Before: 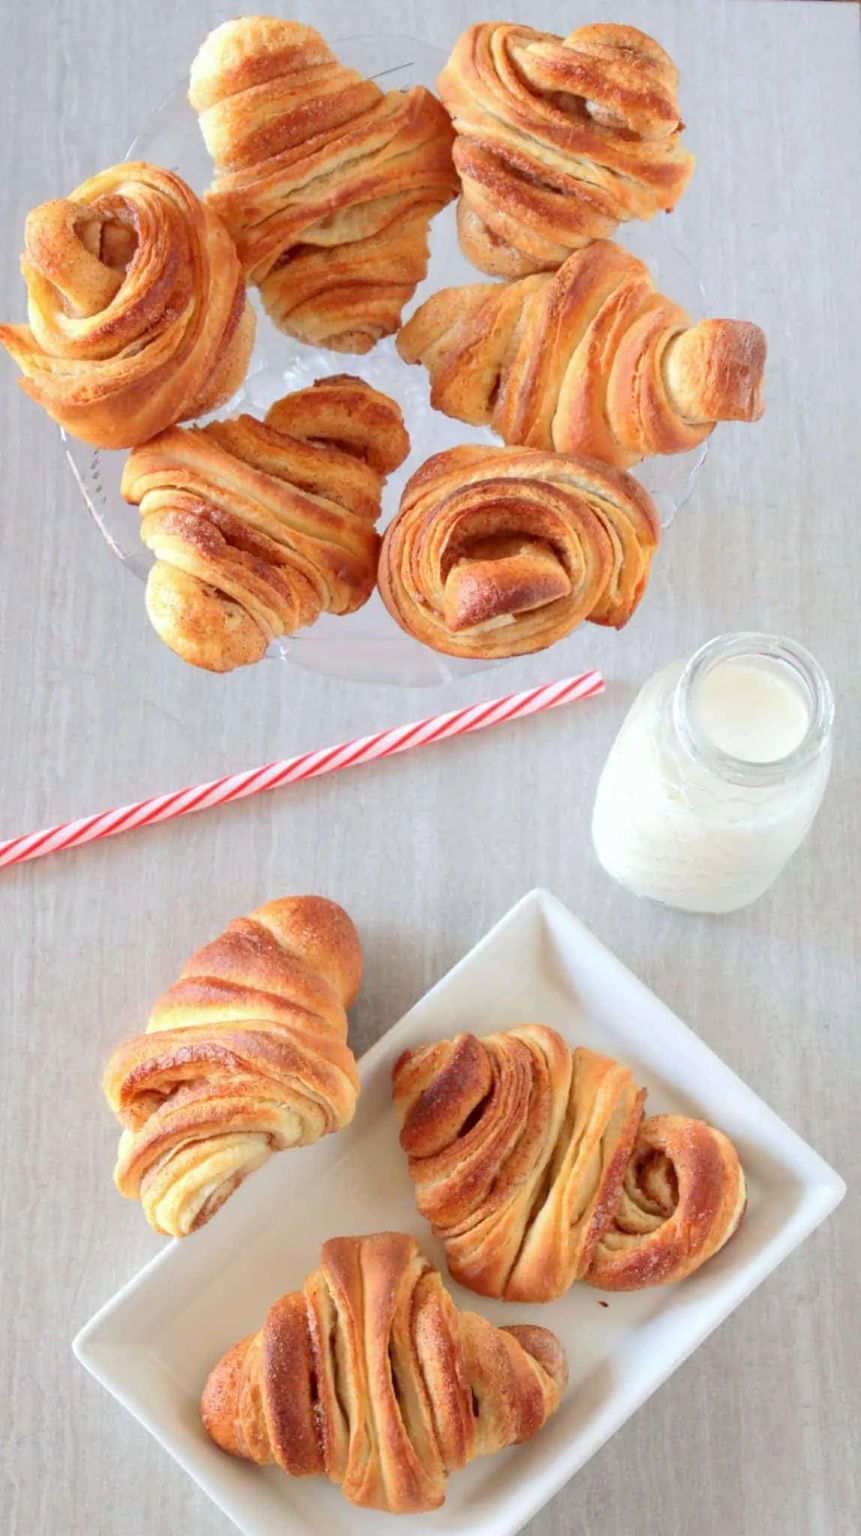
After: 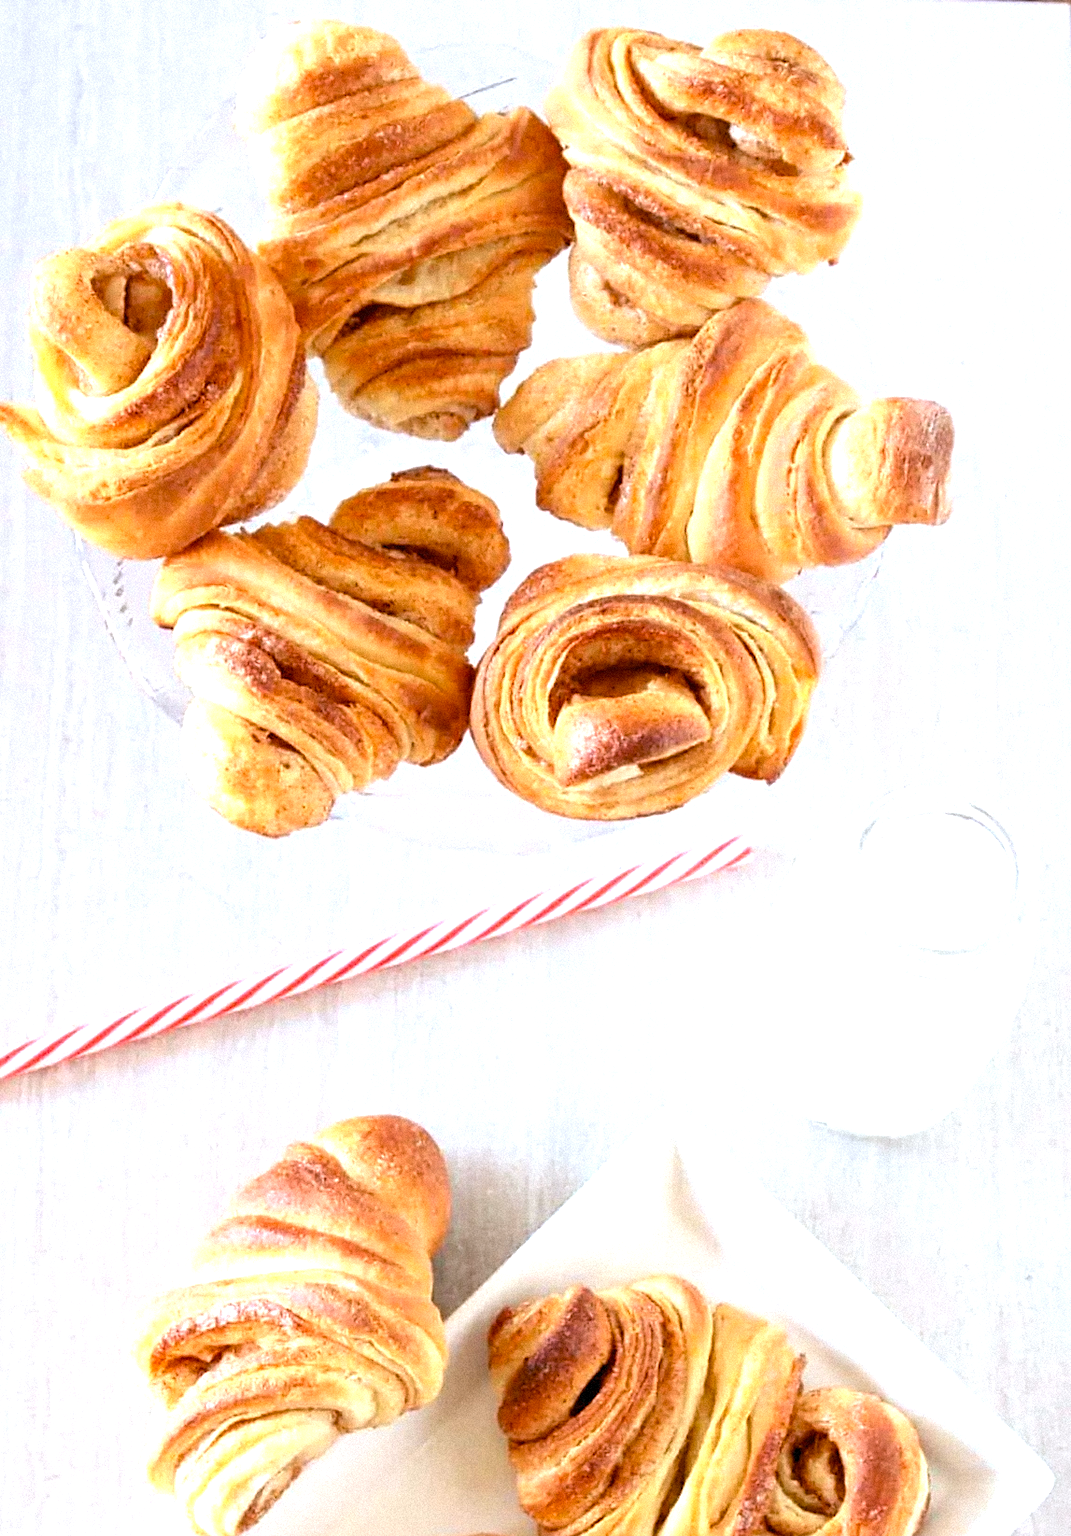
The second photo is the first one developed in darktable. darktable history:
sharpen: on, module defaults
crop: bottom 19.644%
levels: levels [0.116, 0.574, 1]
tone equalizer: on, module defaults
exposure: black level correction 0.008, exposure 0.979 EV, compensate highlight preservation false
grain: mid-tones bias 0%
color balance: lift [1, 1.011, 0.999, 0.989], gamma [1.109, 1.045, 1.039, 0.955], gain [0.917, 0.936, 0.952, 1.064], contrast 2.32%, contrast fulcrum 19%, output saturation 101%
